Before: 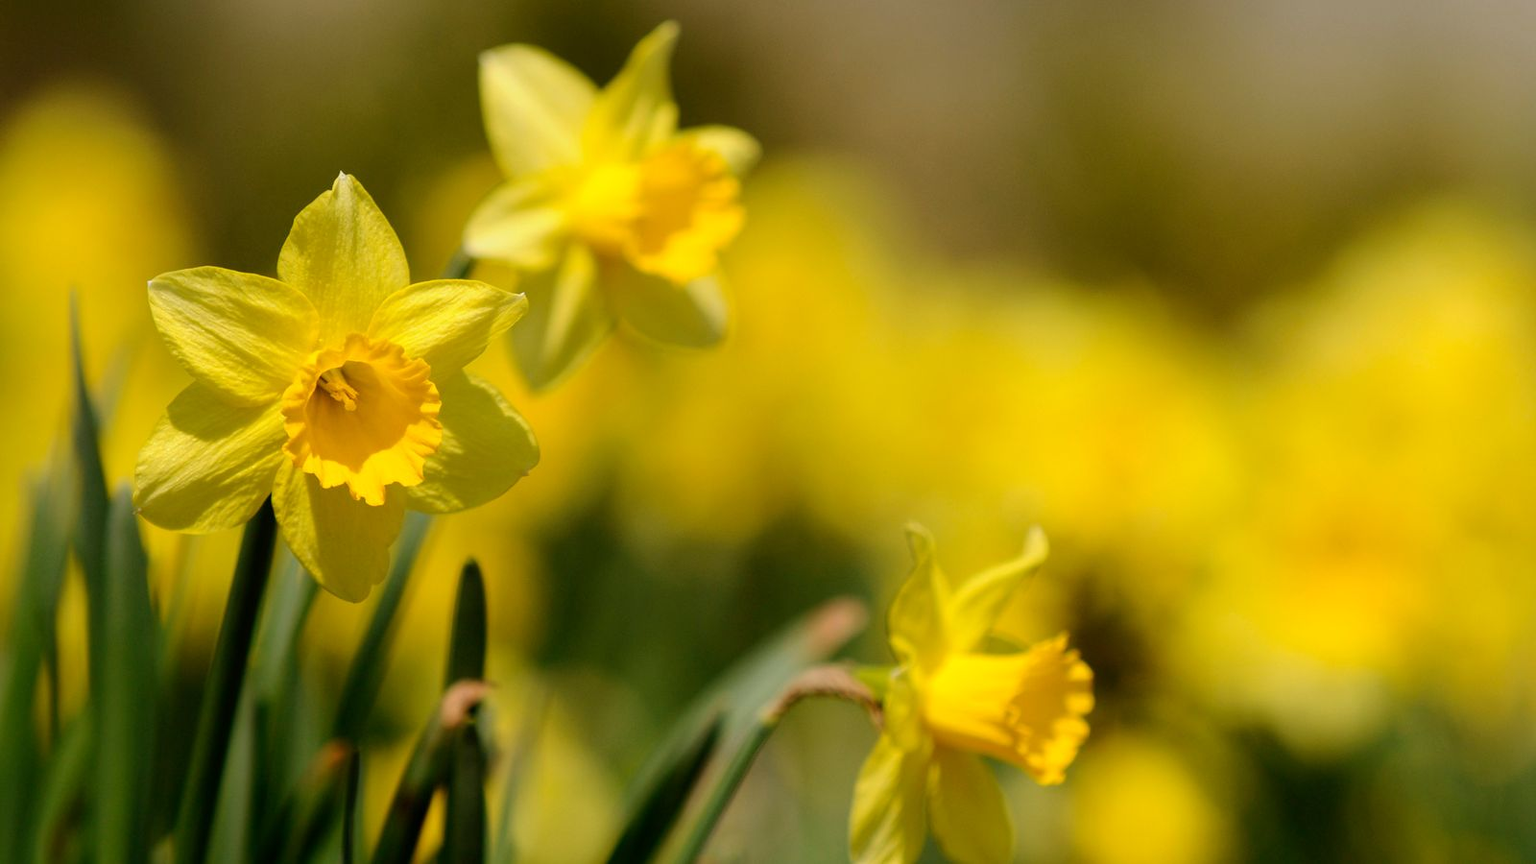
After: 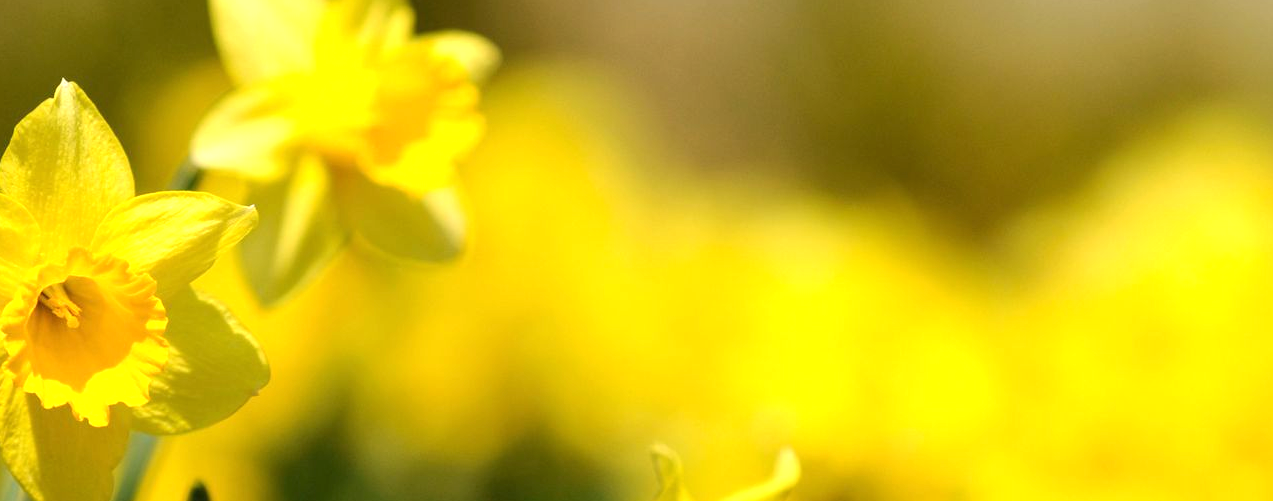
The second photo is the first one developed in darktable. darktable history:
exposure: black level correction 0, exposure 0.697 EV, compensate highlight preservation false
crop: left 18.296%, top 11.116%, right 2.093%, bottom 33.166%
